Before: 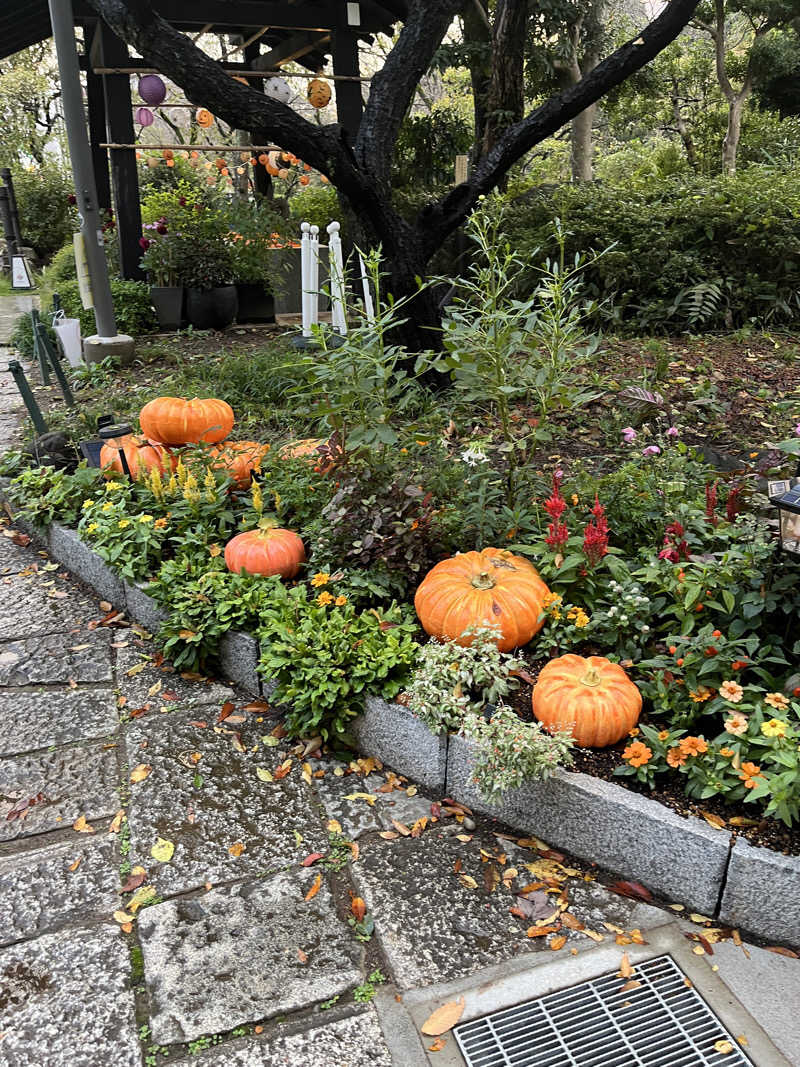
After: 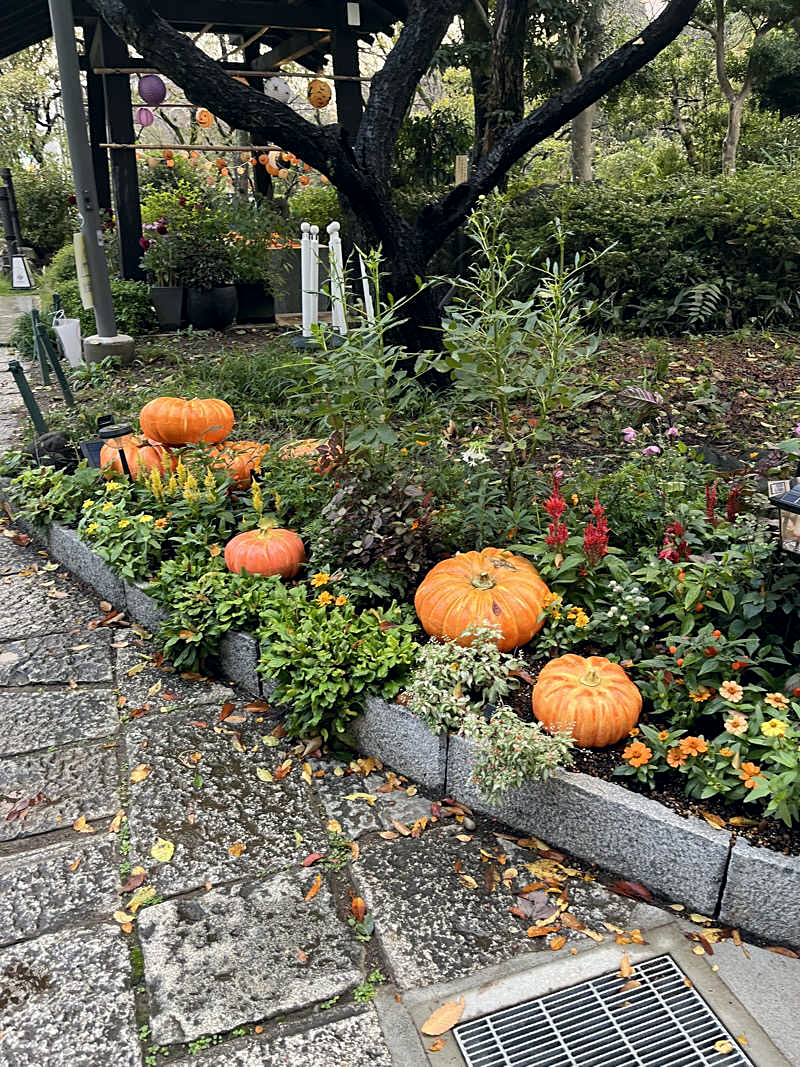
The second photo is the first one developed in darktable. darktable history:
color correction: highlights a* 0.193, highlights b* 2.72, shadows a* -1.35, shadows b* -4.11
exposure: black level correction 0.001, compensate highlight preservation false
sharpen: amount 0.206
